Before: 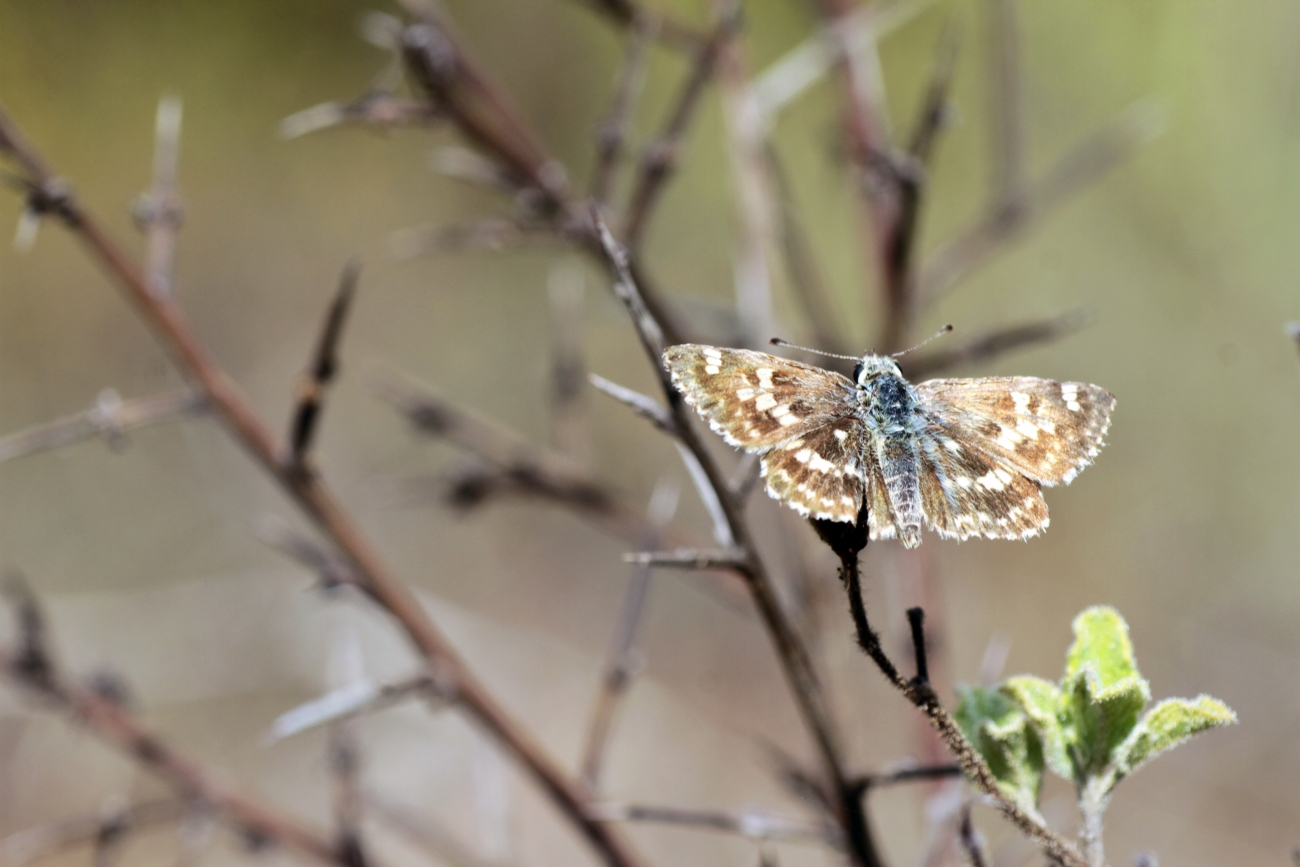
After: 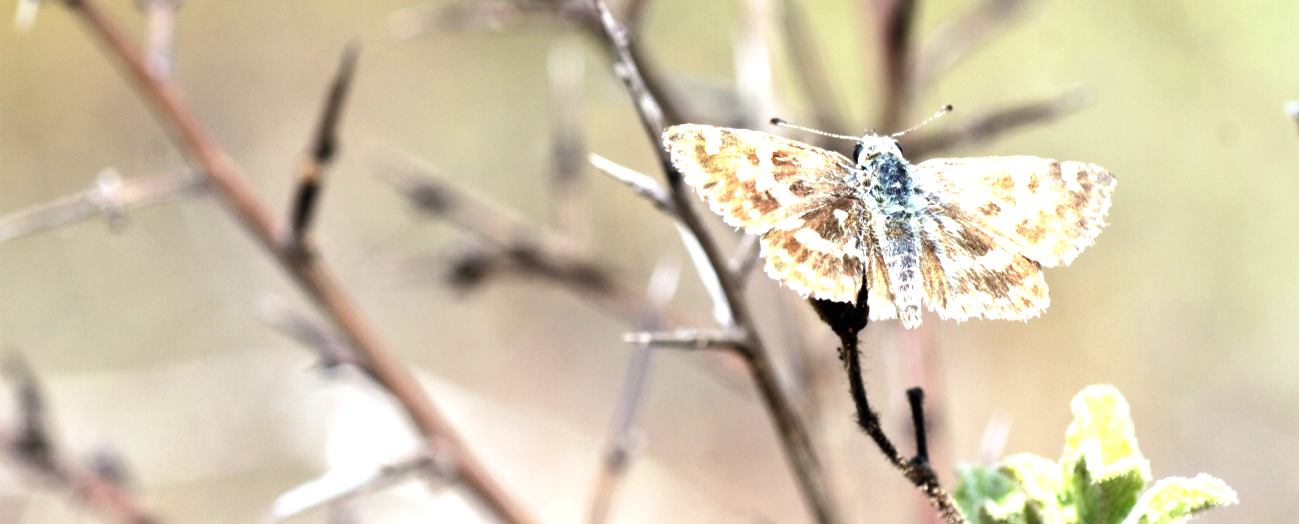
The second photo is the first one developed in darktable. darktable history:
crop and rotate: top 25.522%, bottom 13.972%
exposure: black level correction 0, exposure 1.2 EV, compensate highlight preservation false
